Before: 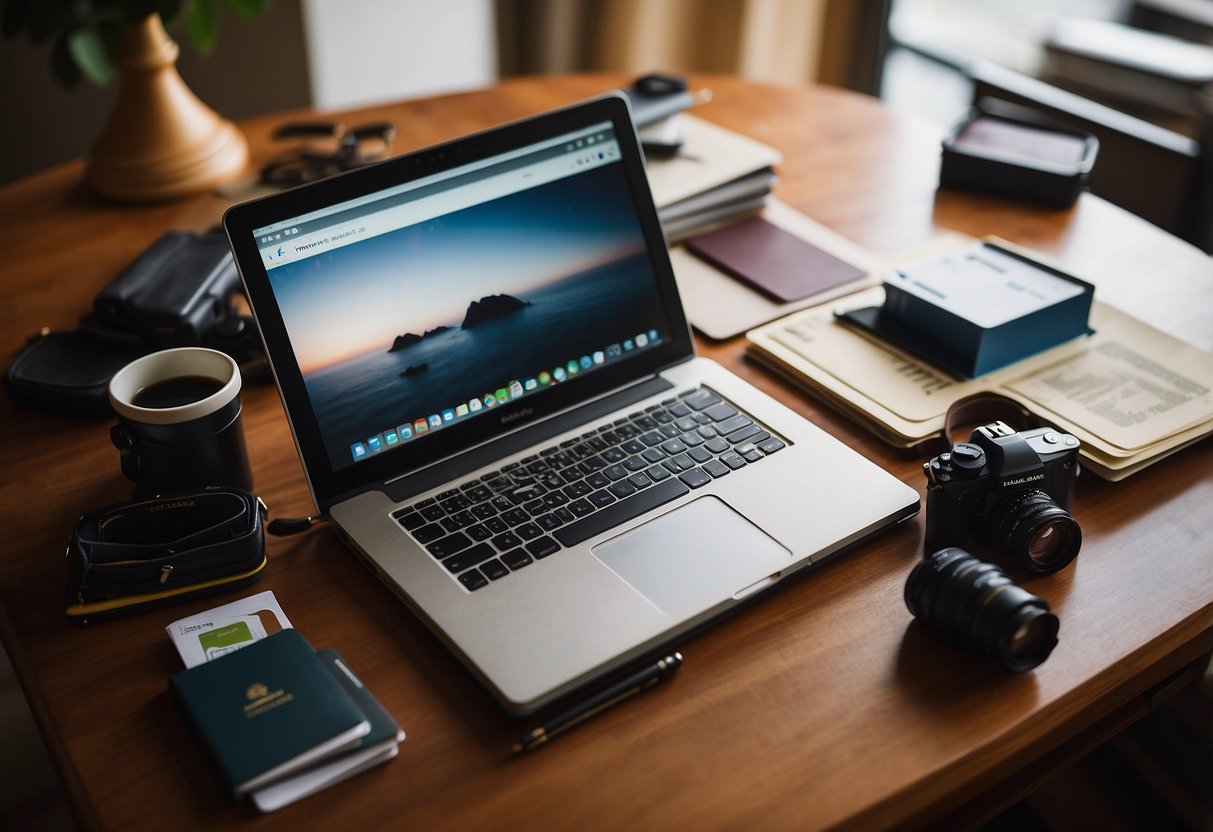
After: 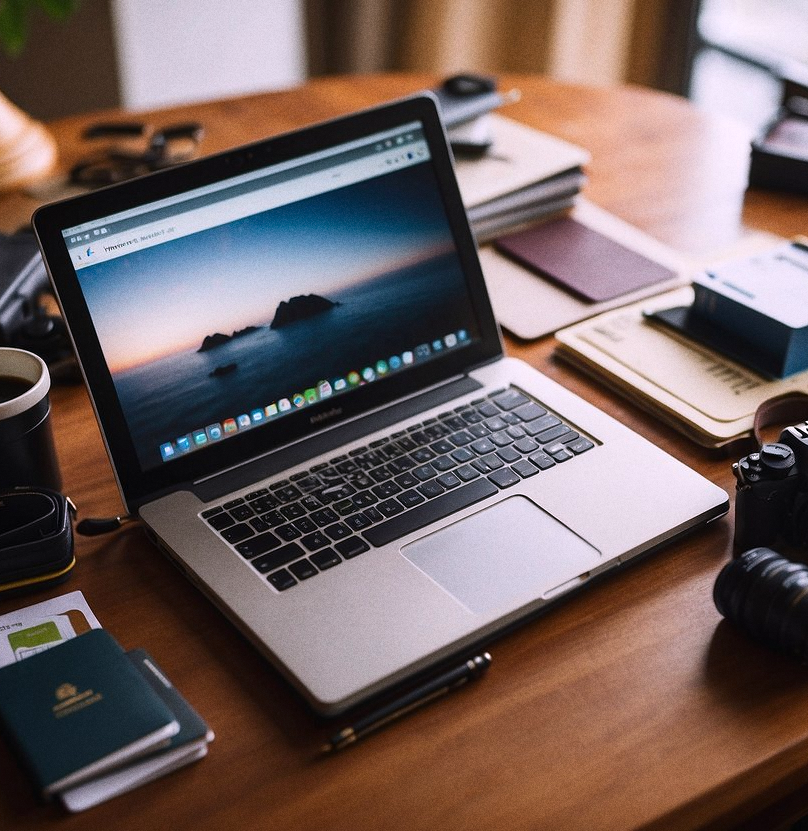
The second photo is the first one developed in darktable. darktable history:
tone equalizer: on, module defaults
grain: coarseness 0.47 ISO
white balance: red 1.05, blue 1.072
crop and rotate: left 15.754%, right 17.579%
